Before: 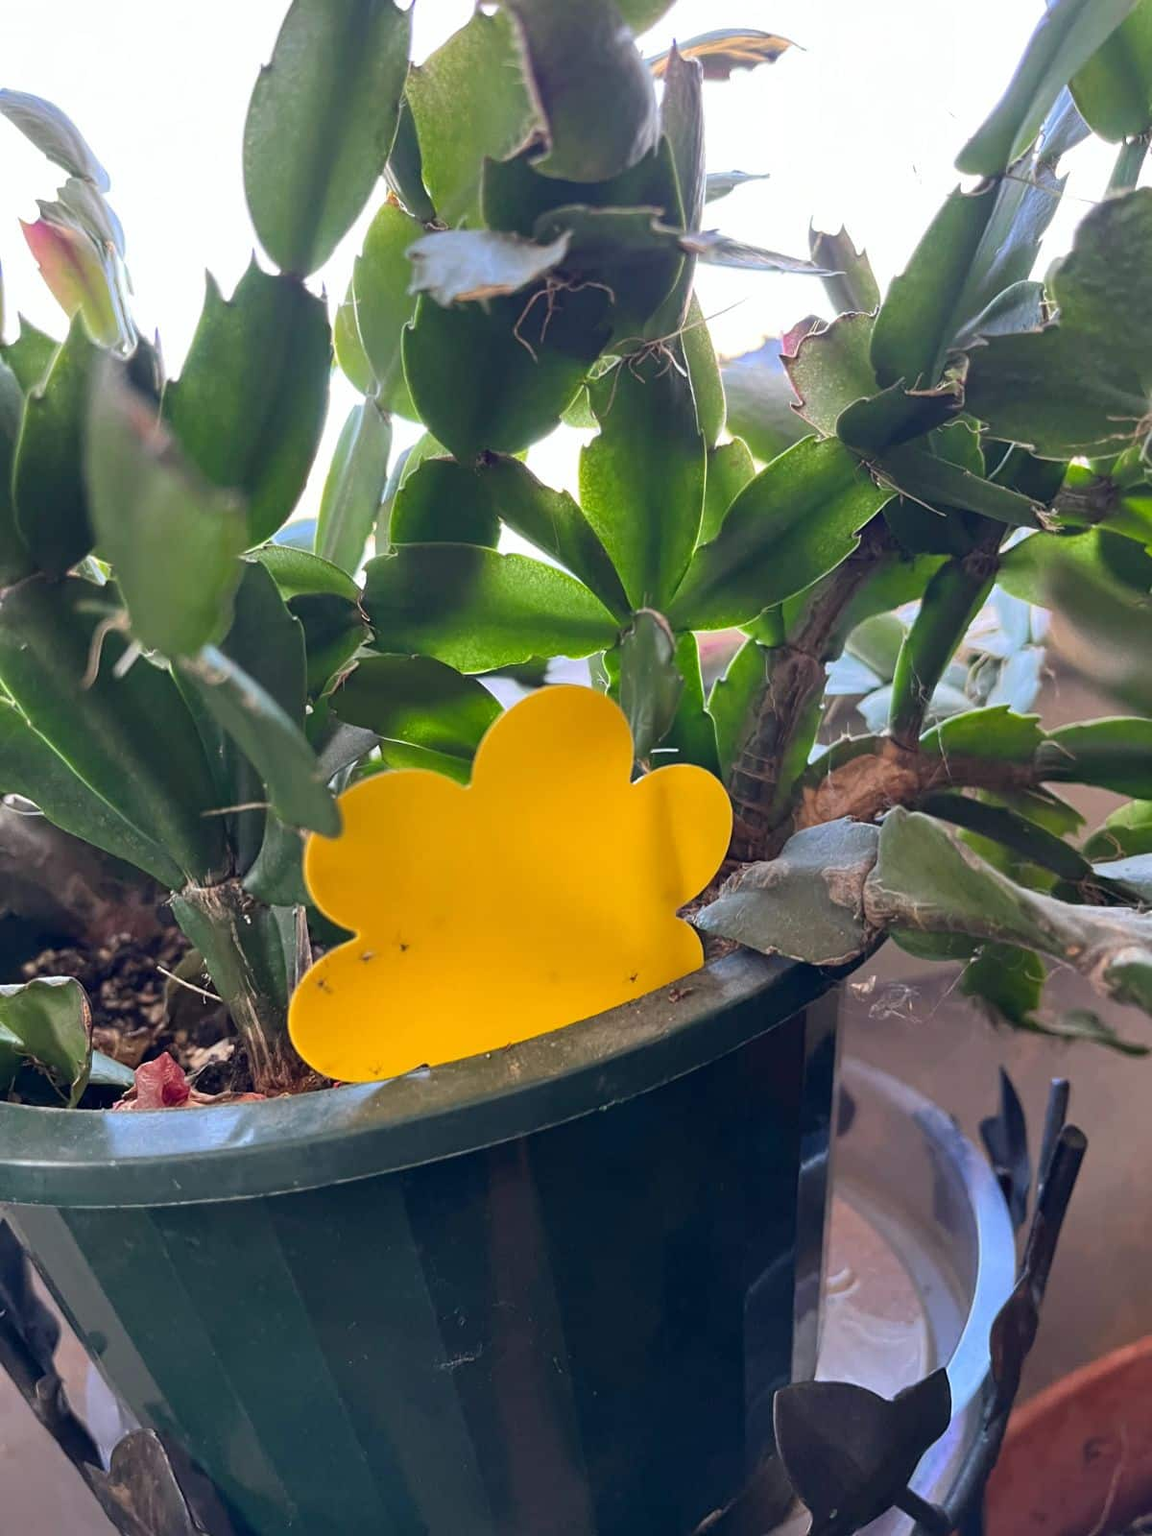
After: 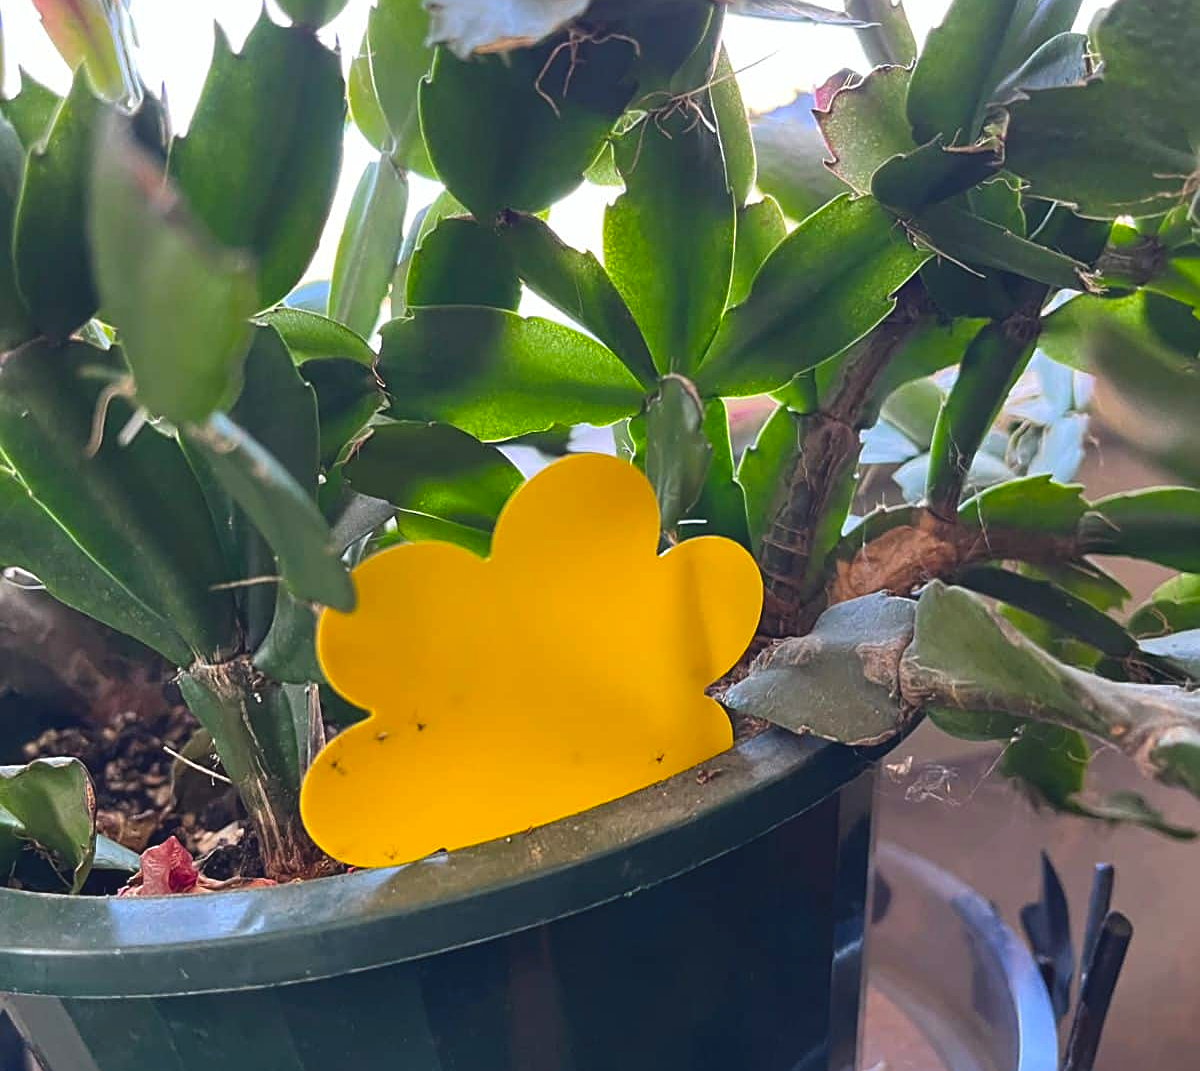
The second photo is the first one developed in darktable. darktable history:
crop: top 16.277%, bottom 16.763%
sharpen: on, module defaults
color balance rgb: global offset › luminance 0.669%, perceptual saturation grading › global saturation 19.263%
